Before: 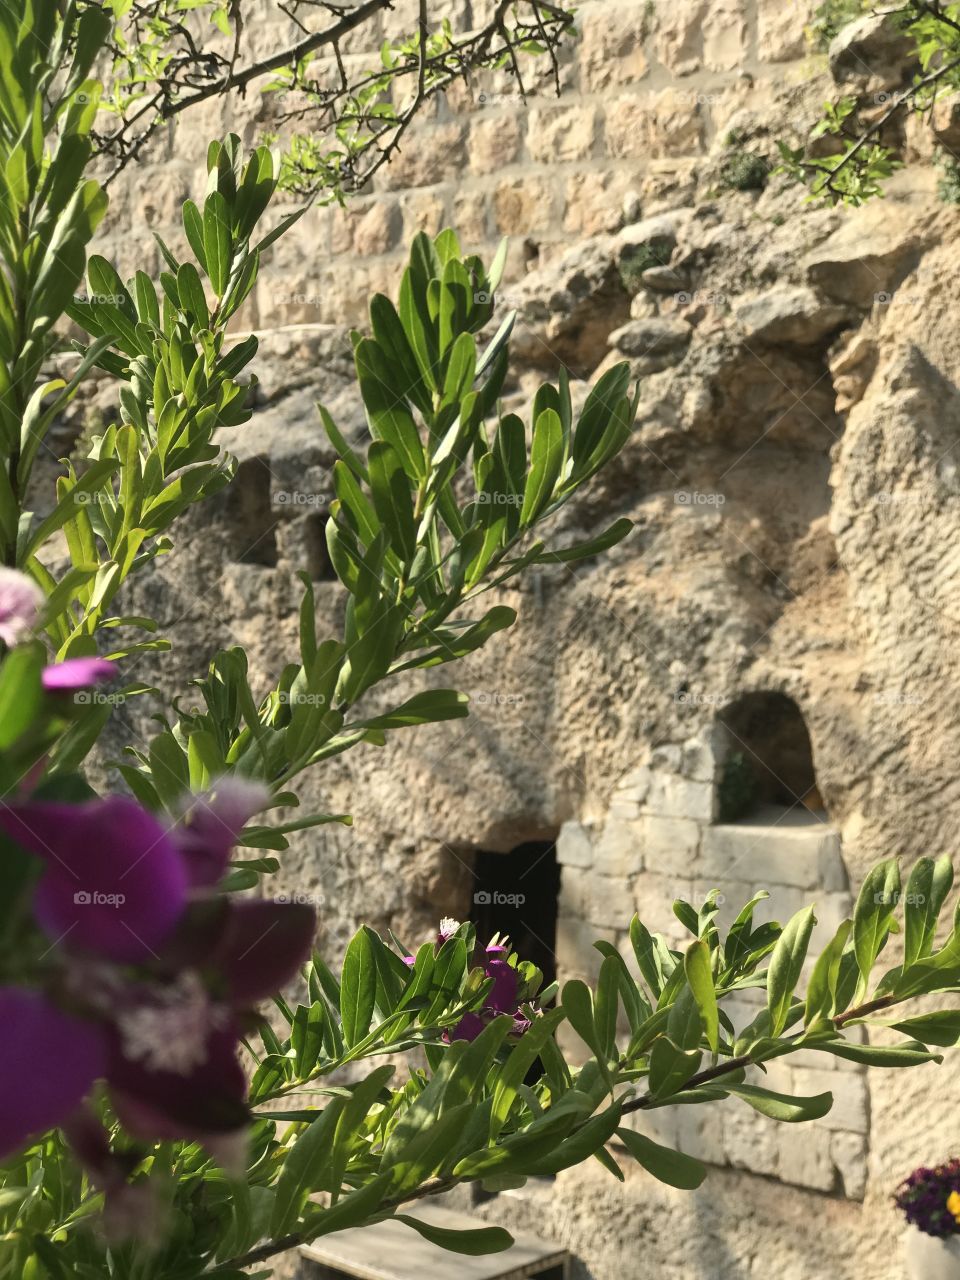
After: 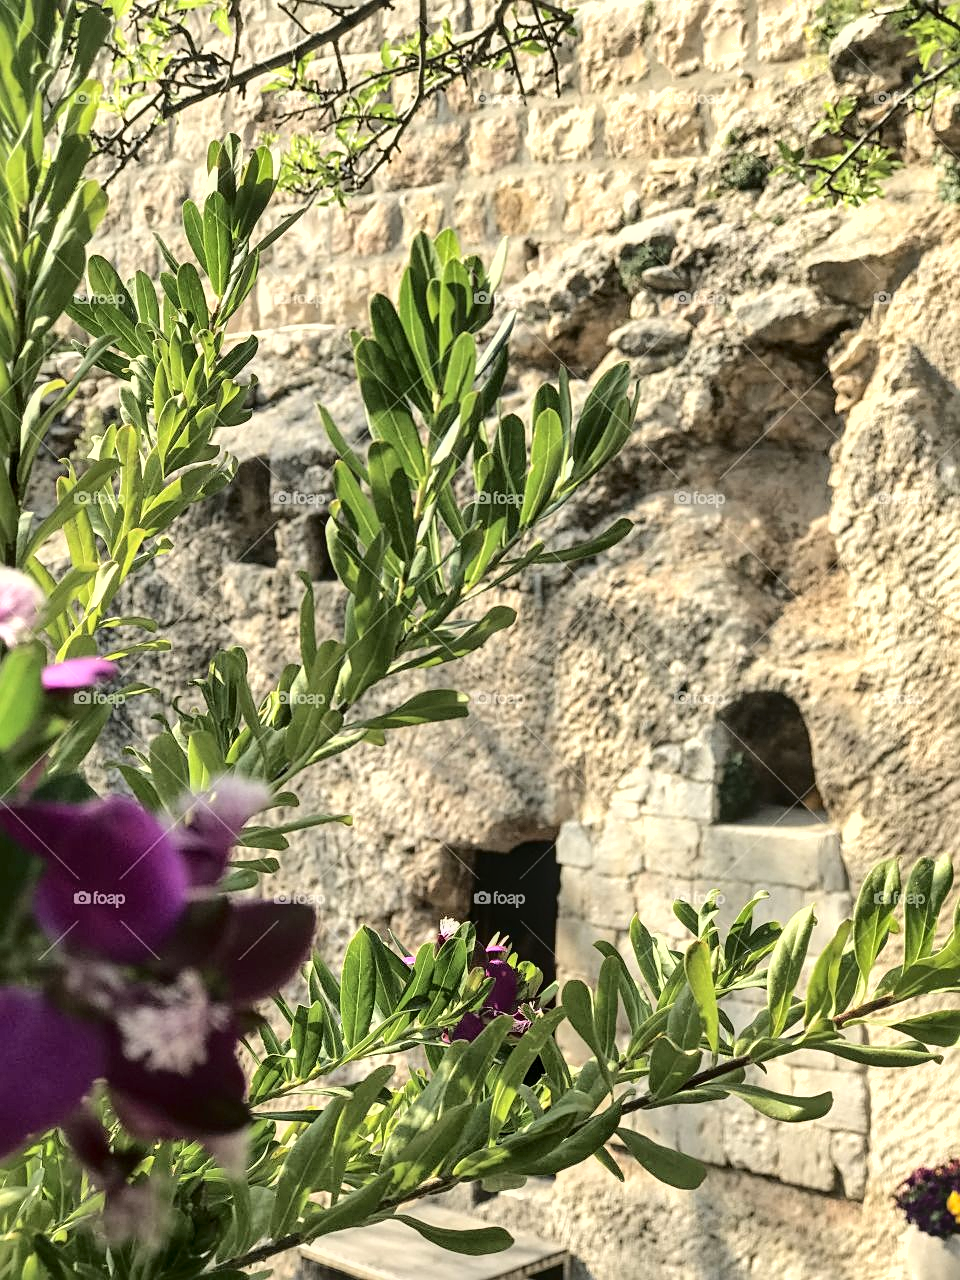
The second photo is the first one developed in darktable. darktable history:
exposure: exposure 0.373 EV, compensate exposure bias true, compensate highlight preservation false
tone curve: curves: ch0 [(0, 0) (0.003, 0.013) (0.011, 0.012) (0.025, 0.011) (0.044, 0.016) (0.069, 0.029) (0.1, 0.045) (0.136, 0.074) (0.177, 0.123) (0.224, 0.207) (0.277, 0.313) (0.335, 0.414) (0.399, 0.509) (0.468, 0.599) (0.543, 0.663) (0.623, 0.728) (0.709, 0.79) (0.801, 0.854) (0.898, 0.925) (1, 1)], color space Lab, independent channels, preserve colors none
shadows and highlights: shadows 24.96, highlights -48.23, soften with gaussian
local contrast: on, module defaults
sharpen: radius 2.128, amount 0.38, threshold 0.231
